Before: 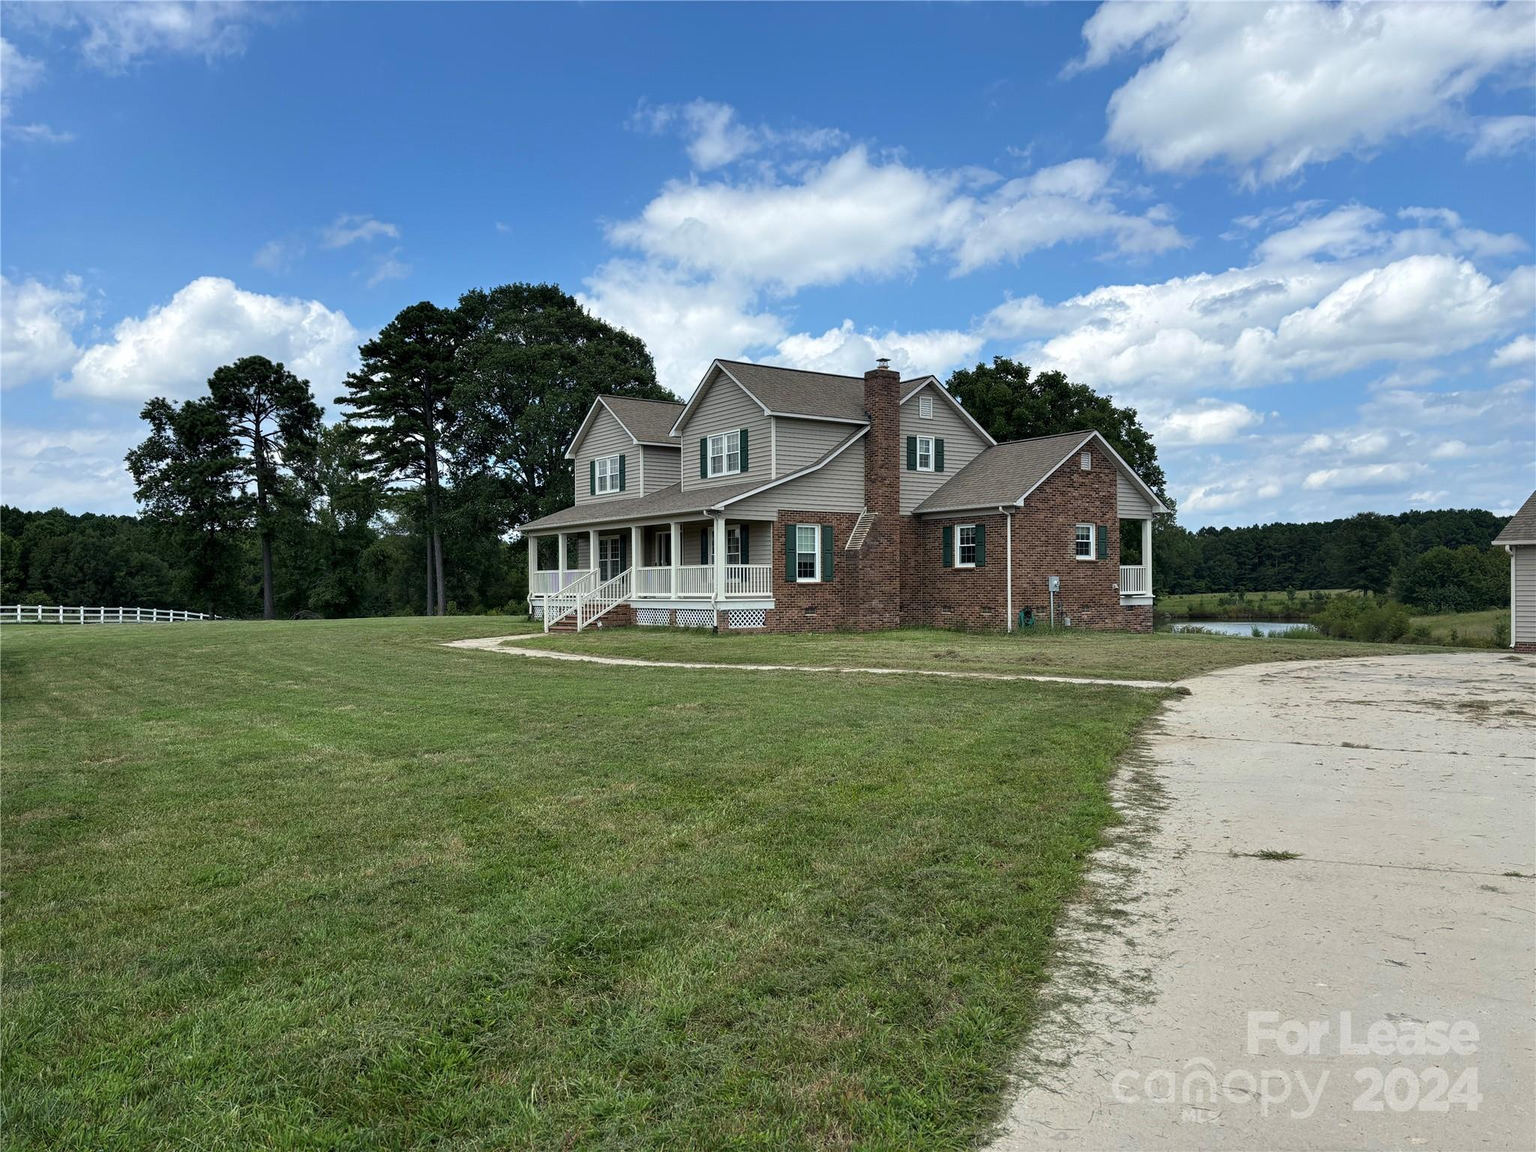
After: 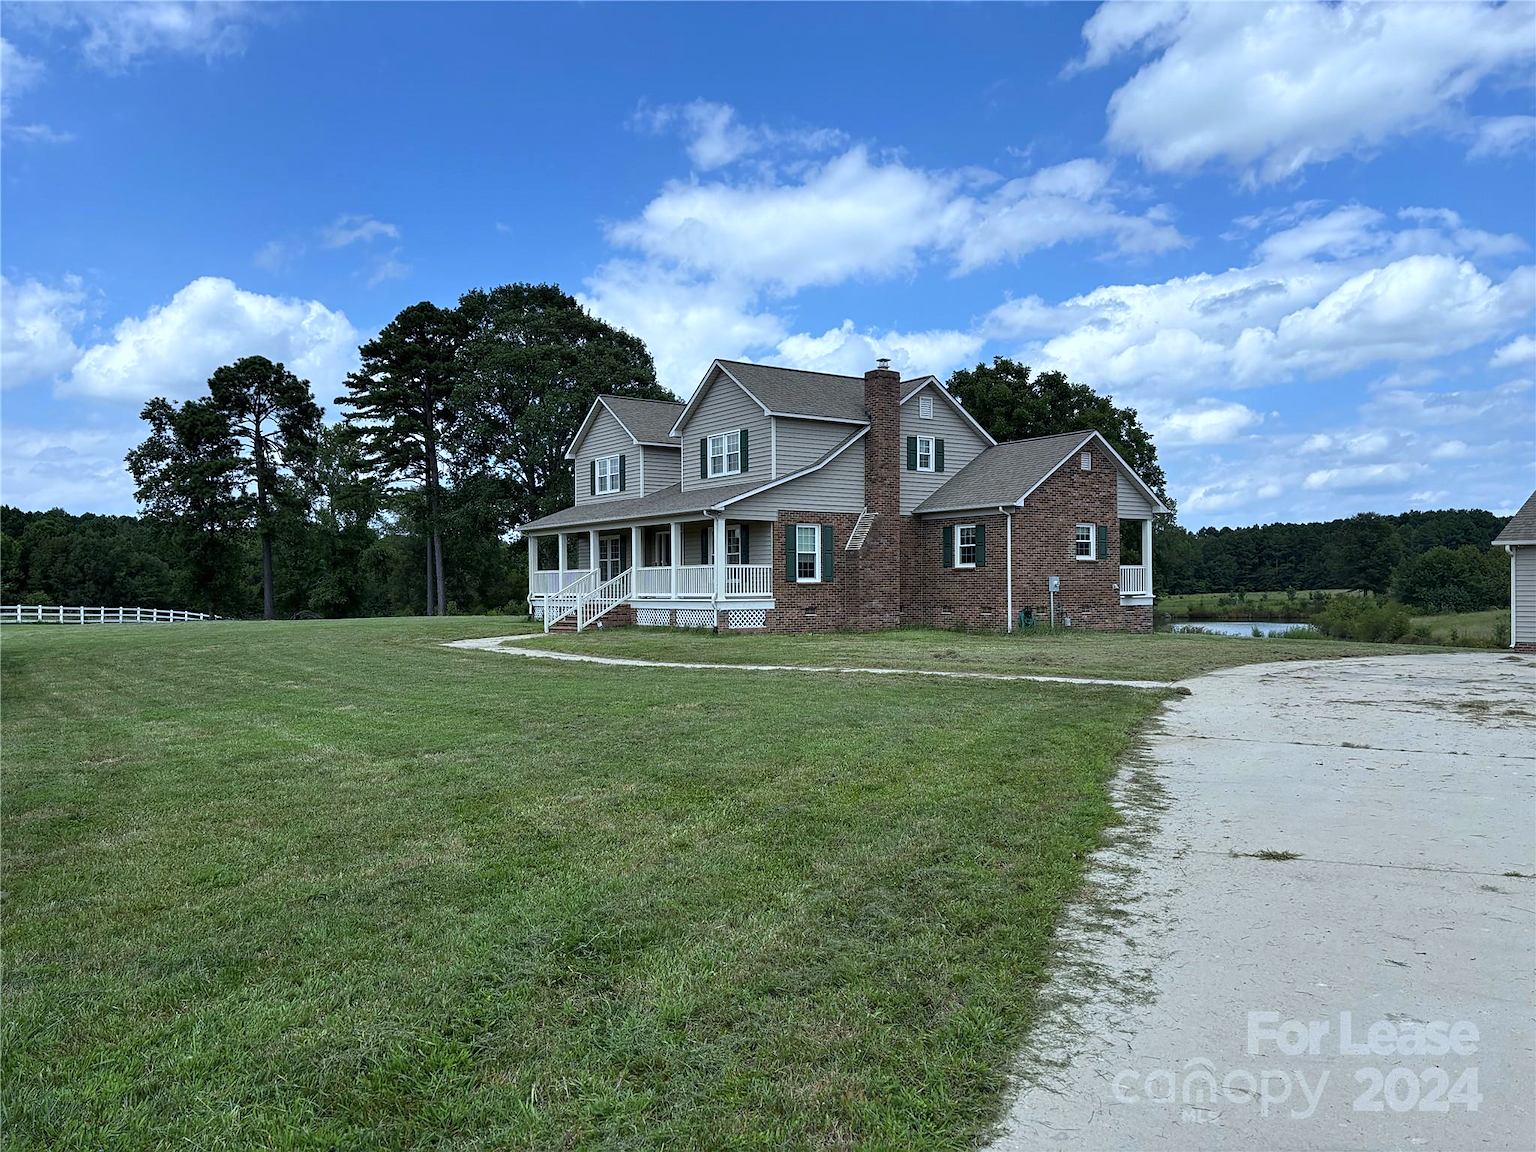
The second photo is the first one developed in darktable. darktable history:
sharpen: radius 1.458, amount 0.398, threshold 1.271
white balance: red 0.924, blue 1.095
